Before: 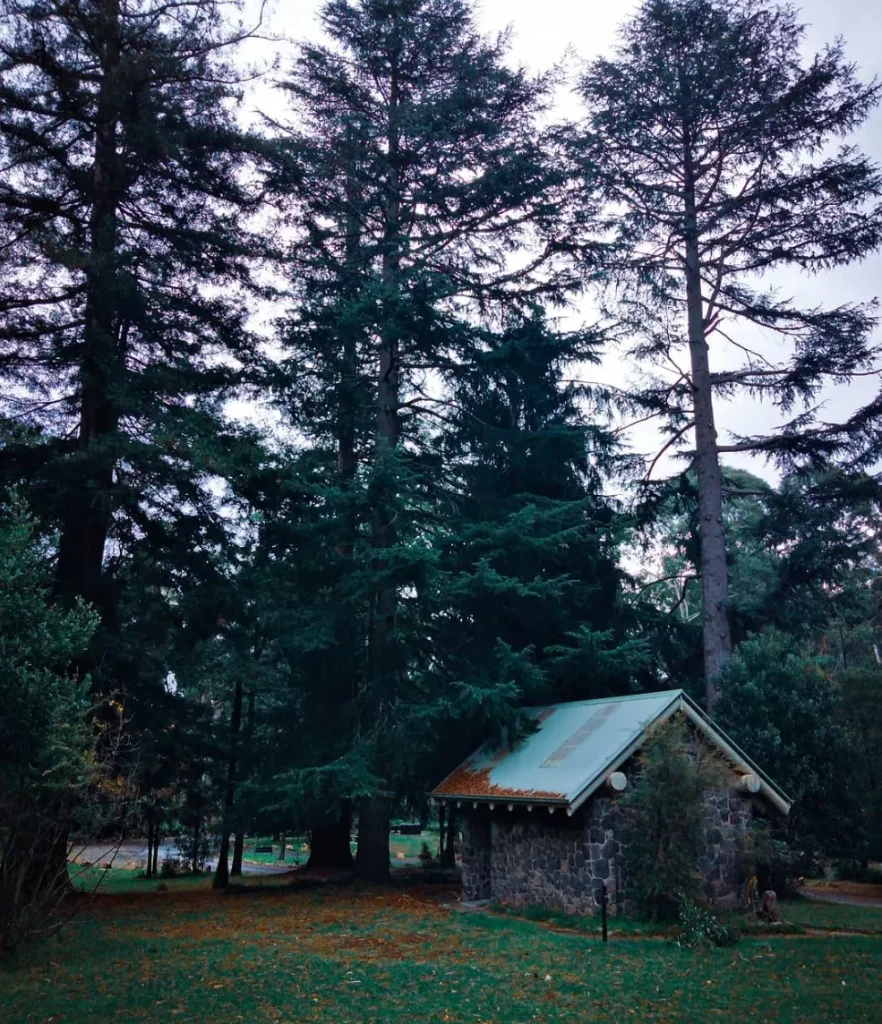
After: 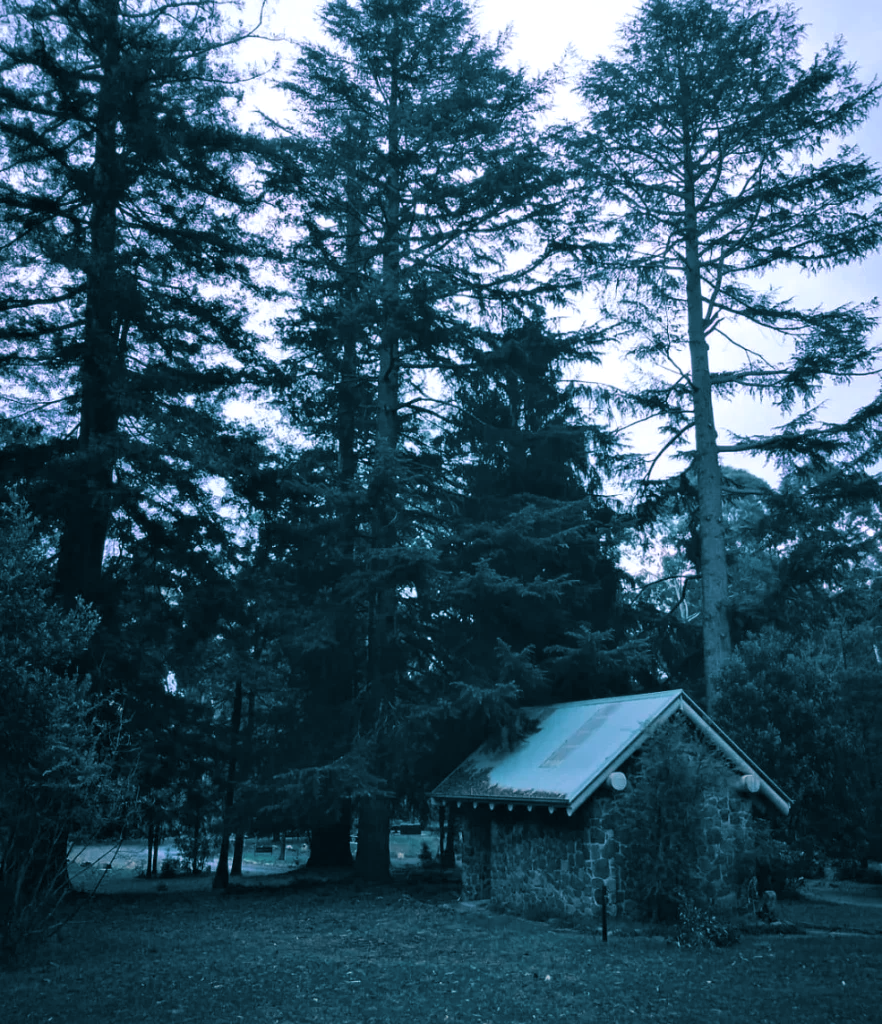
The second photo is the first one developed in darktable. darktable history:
split-toning: shadows › hue 212.4°, balance -70
color calibration: illuminant as shot in camera, x 0.37, y 0.382, temperature 4313.32 K
color balance: mode lift, gamma, gain (sRGB), lift [1, 1, 1.022, 1.026]
